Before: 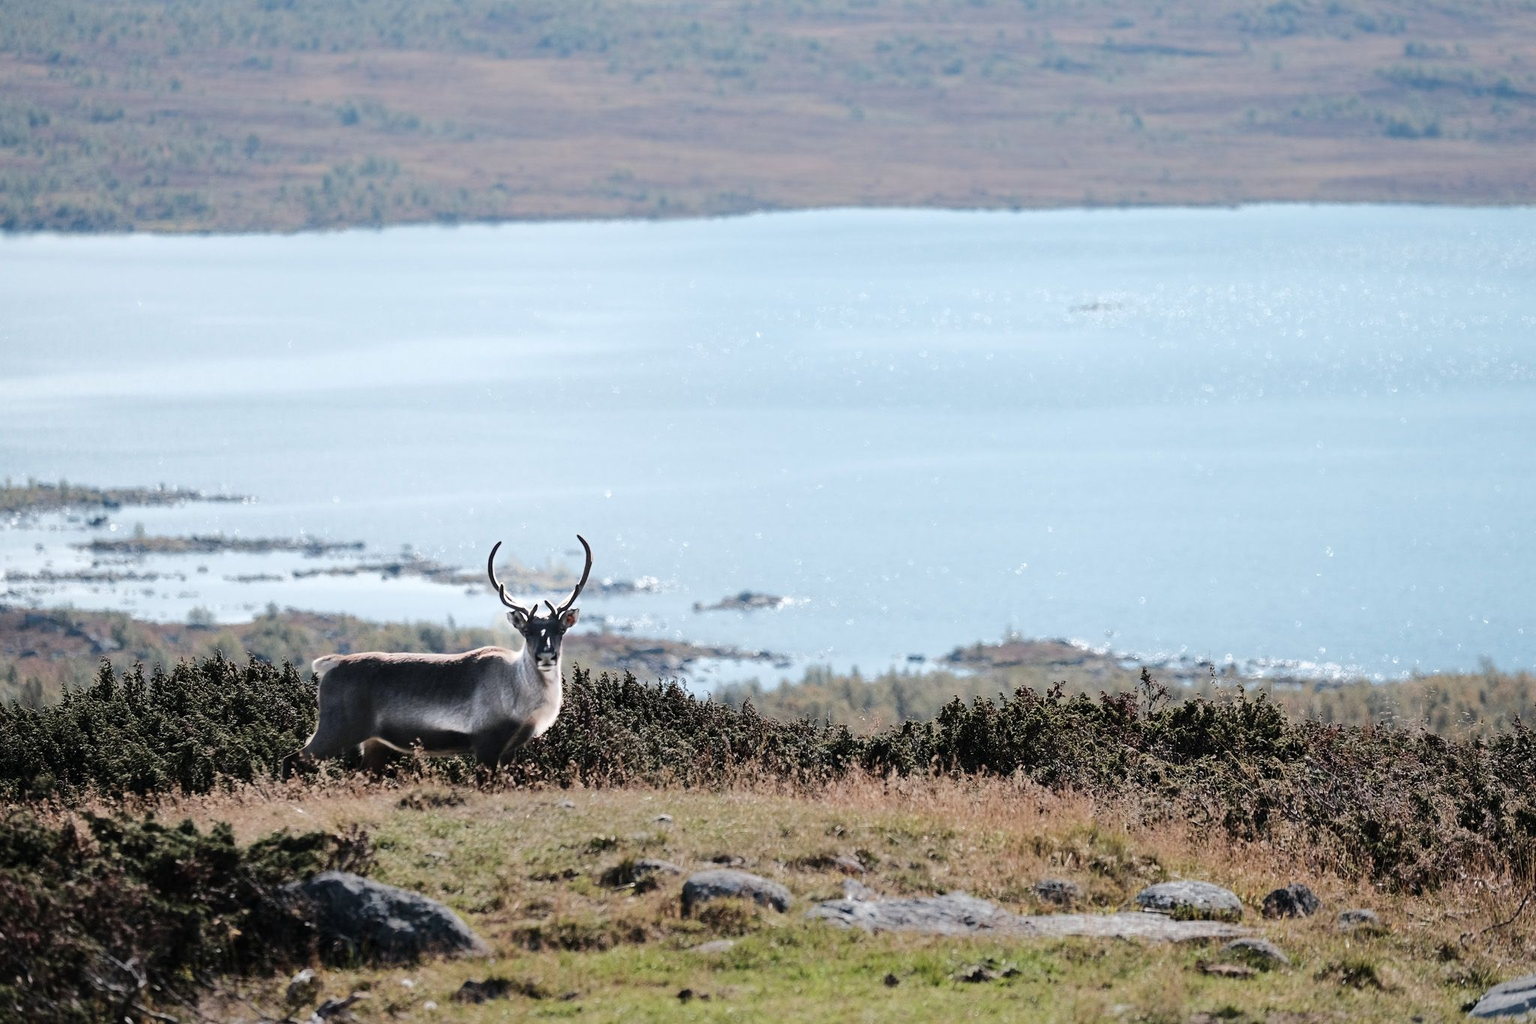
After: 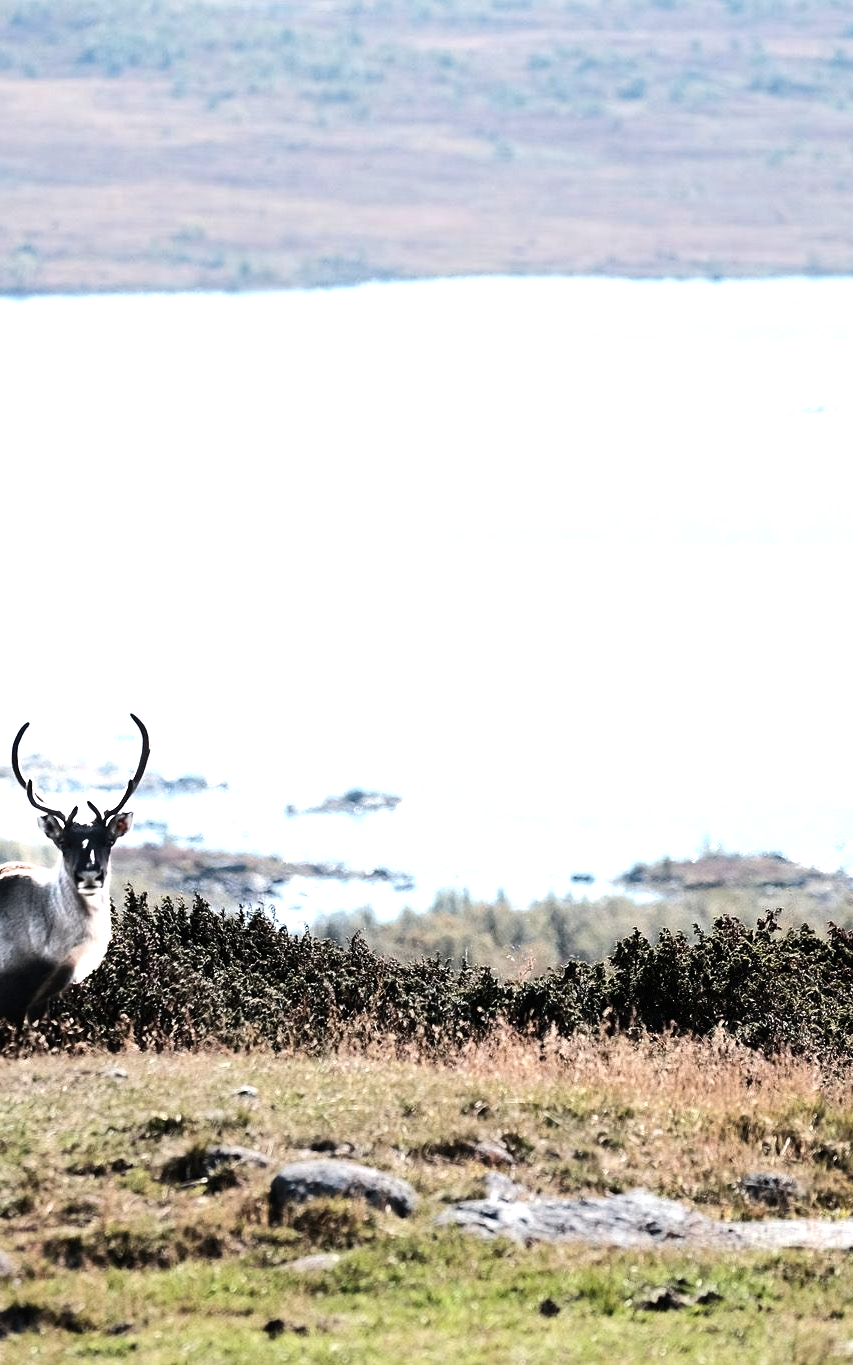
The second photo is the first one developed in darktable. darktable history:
crop: left 31.229%, right 27.105%
tone equalizer: -8 EV -1.08 EV, -7 EV -1.01 EV, -6 EV -0.867 EV, -5 EV -0.578 EV, -3 EV 0.578 EV, -2 EV 0.867 EV, -1 EV 1.01 EV, +0 EV 1.08 EV, edges refinement/feathering 500, mask exposure compensation -1.57 EV, preserve details no
